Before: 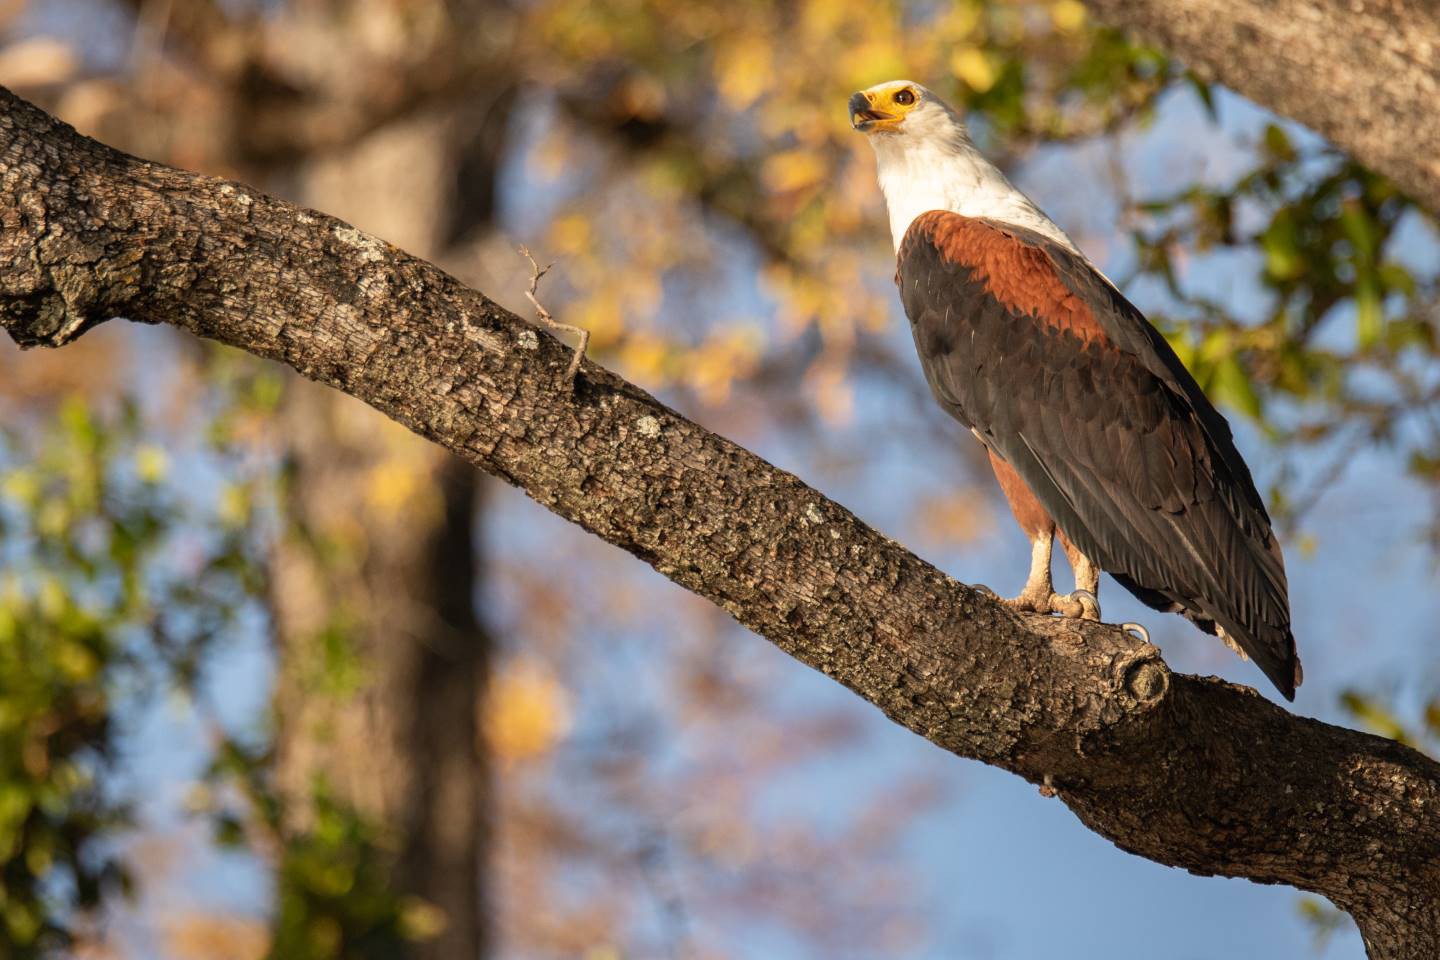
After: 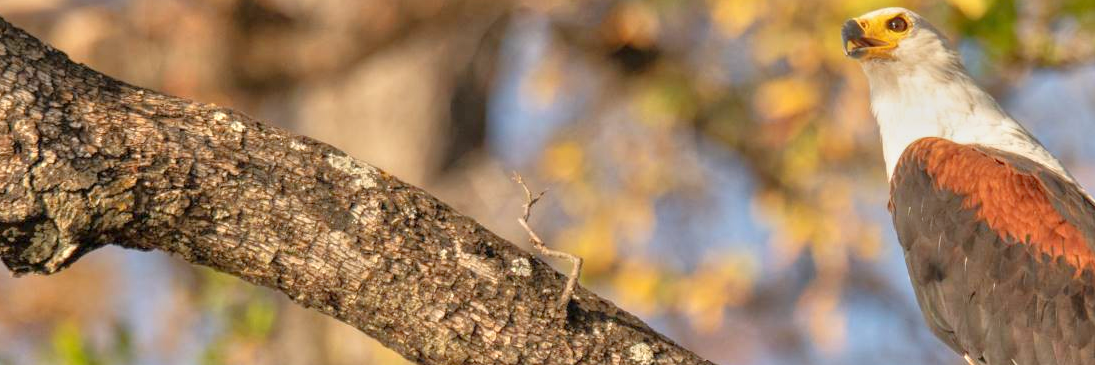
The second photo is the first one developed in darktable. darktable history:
crop: left 0.521%, top 7.63%, right 23.371%, bottom 54.283%
tone equalizer: -8 EV 2 EV, -7 EV 1.98 EV, -6 EV 1.96 EV, -5 EV 1.98 EV, -4 EV 1.99 EV, -3 EV 1.49 EV, -2 EV 0.998 EV, -1 EV 0.512 EV
exposure: exposure -0.586 EV, compensate exposure bias true, compensate highlight preservation false
